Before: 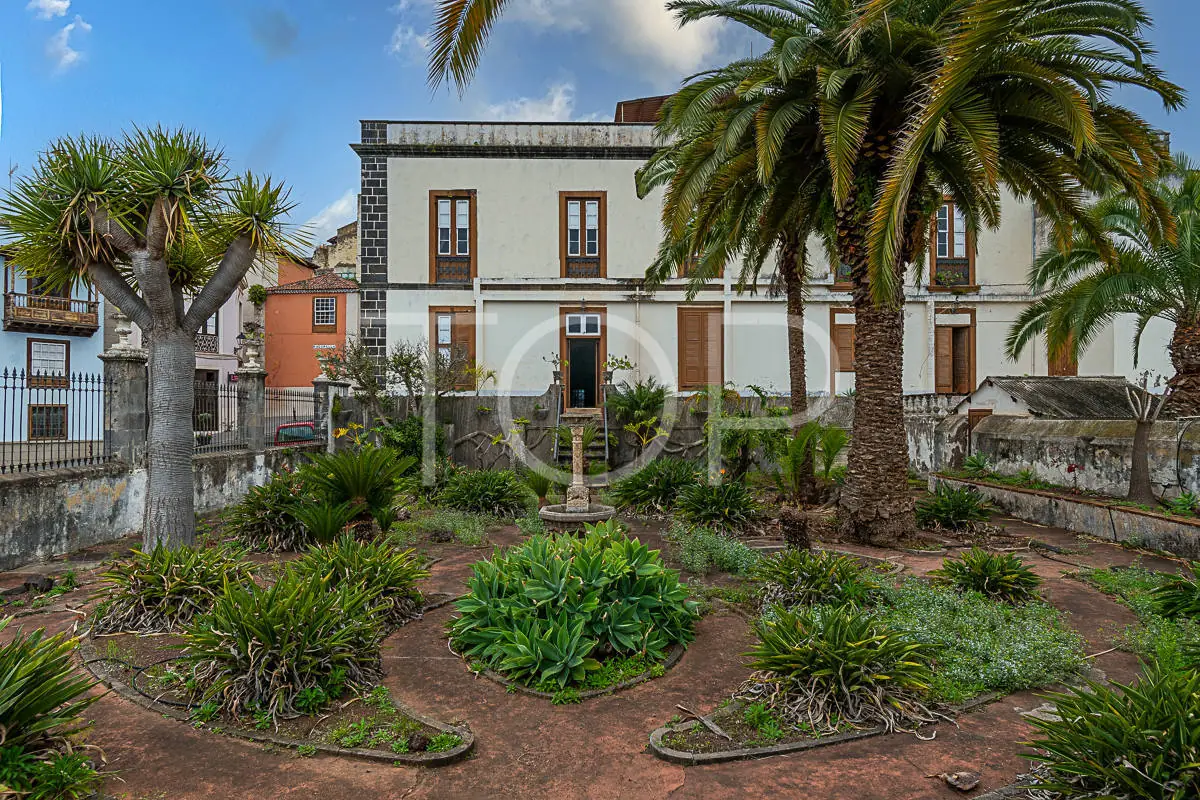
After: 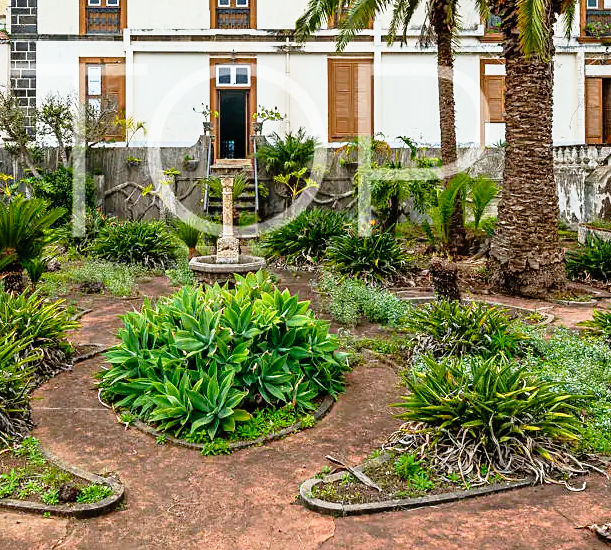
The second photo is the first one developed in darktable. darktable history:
base curve: curves: ch0 [(0, 0) (0.012, 0.01) (0.073, 0.168) (0.31, 0.711) (0.645, 0.957) (1, 1)], preserve colors none
crop and rotate: left 29.237%, top 31.152%, right 19.807%
